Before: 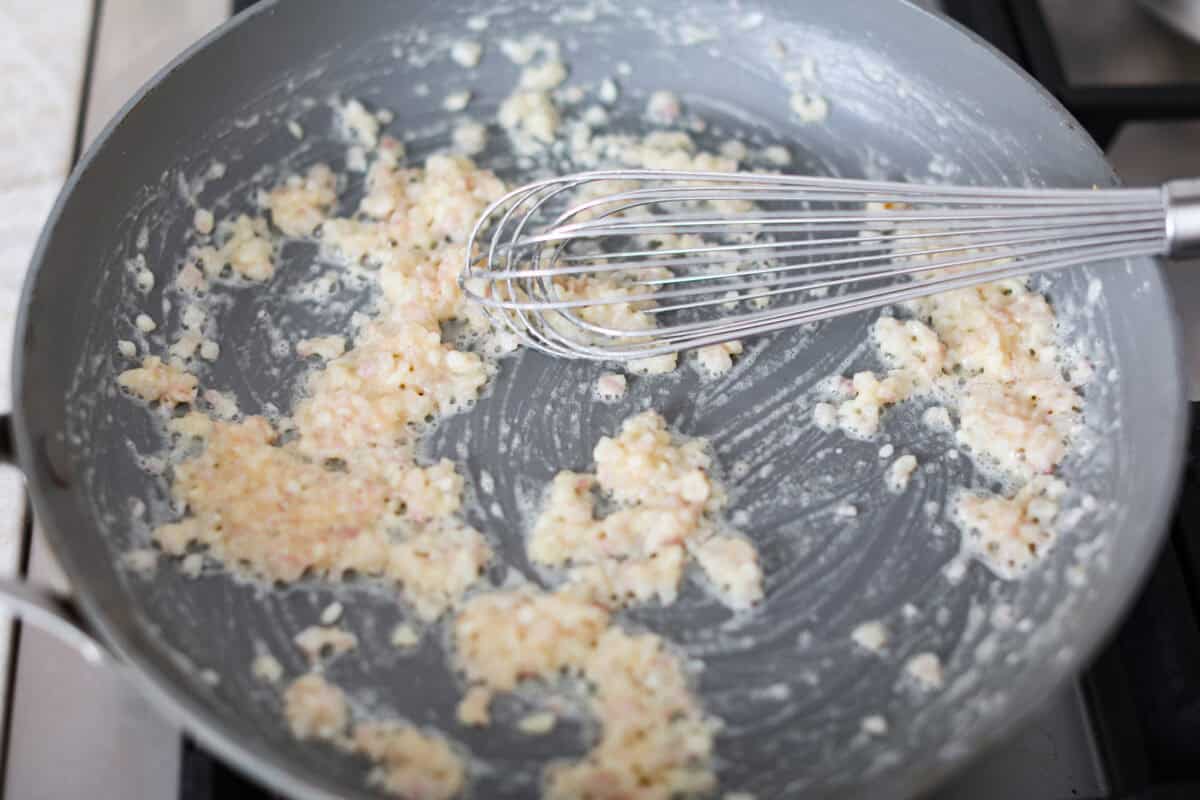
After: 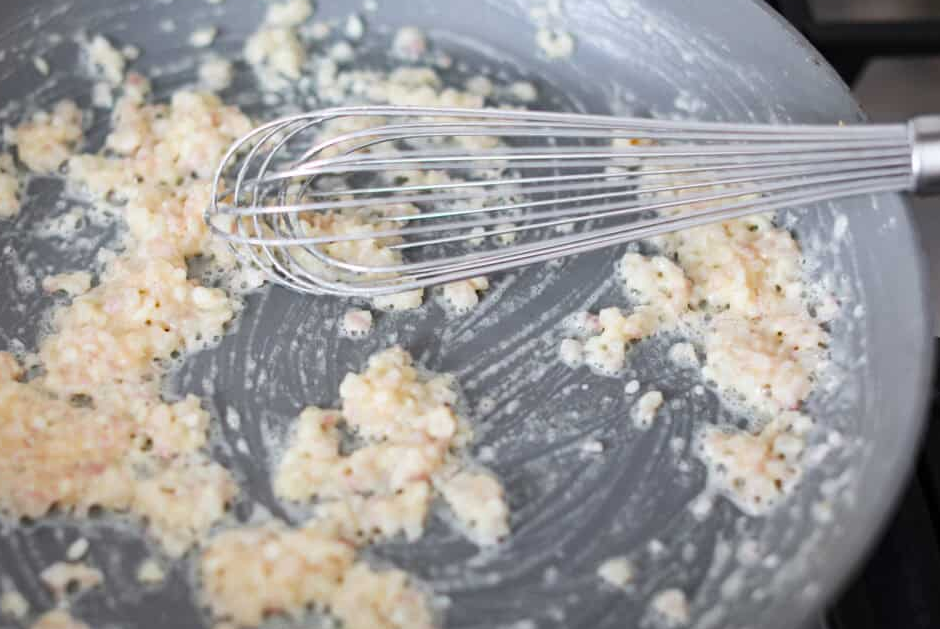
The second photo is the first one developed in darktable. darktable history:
crop and rotate: left 21.187%, top 8.021%, right 0.476%, bottom 13.31%
